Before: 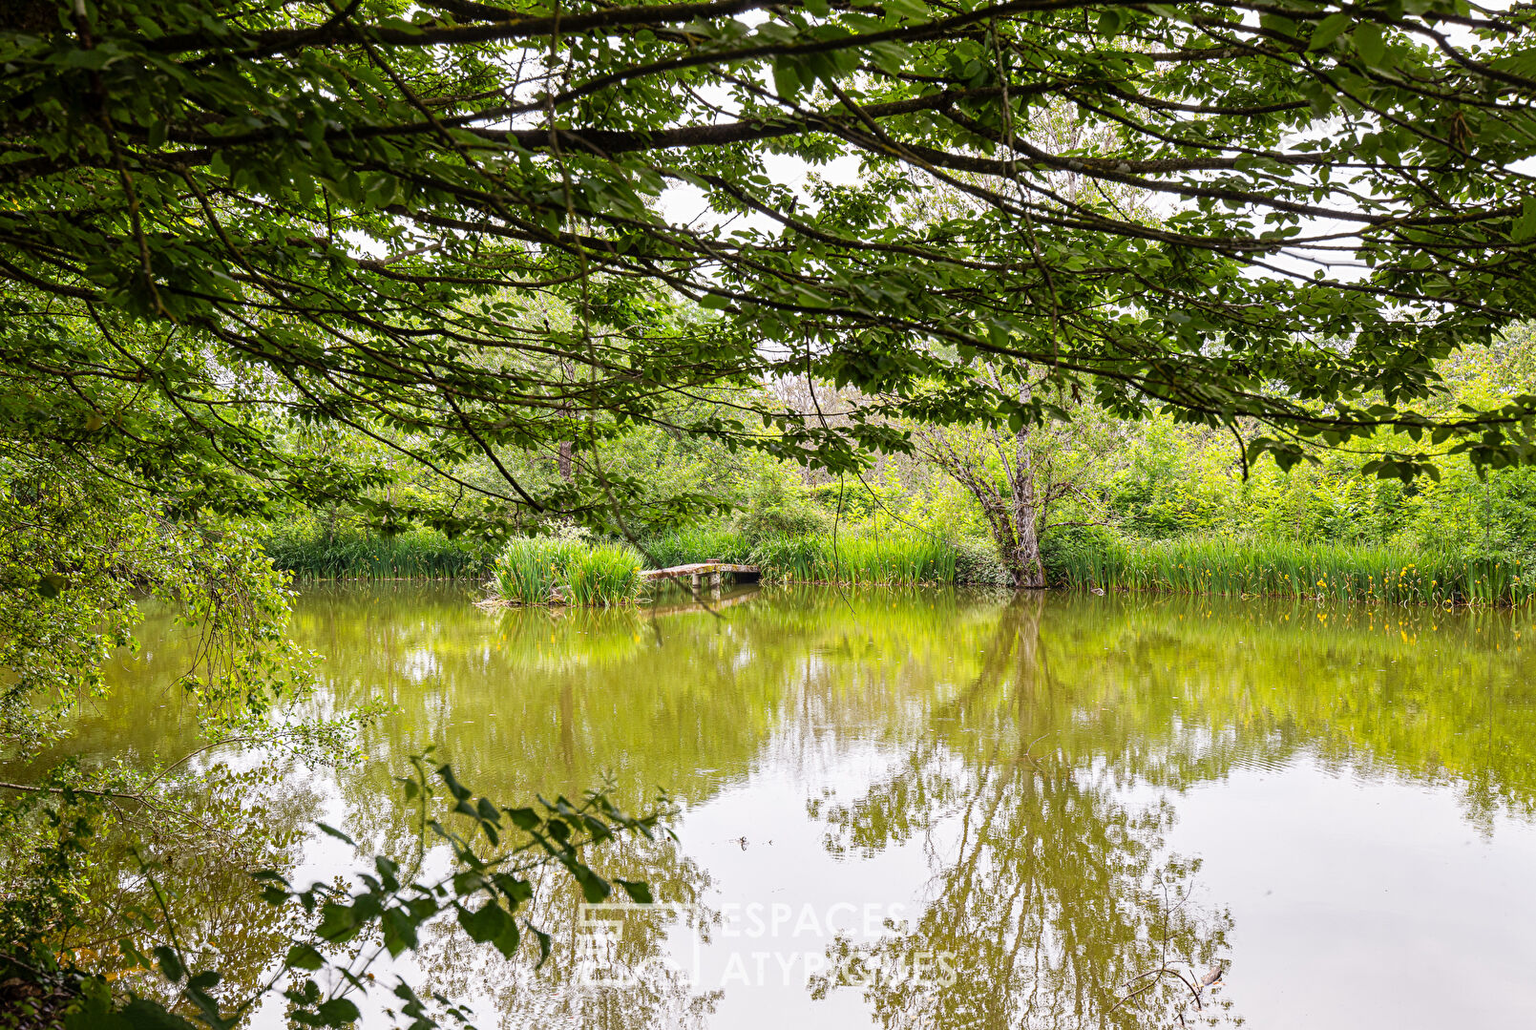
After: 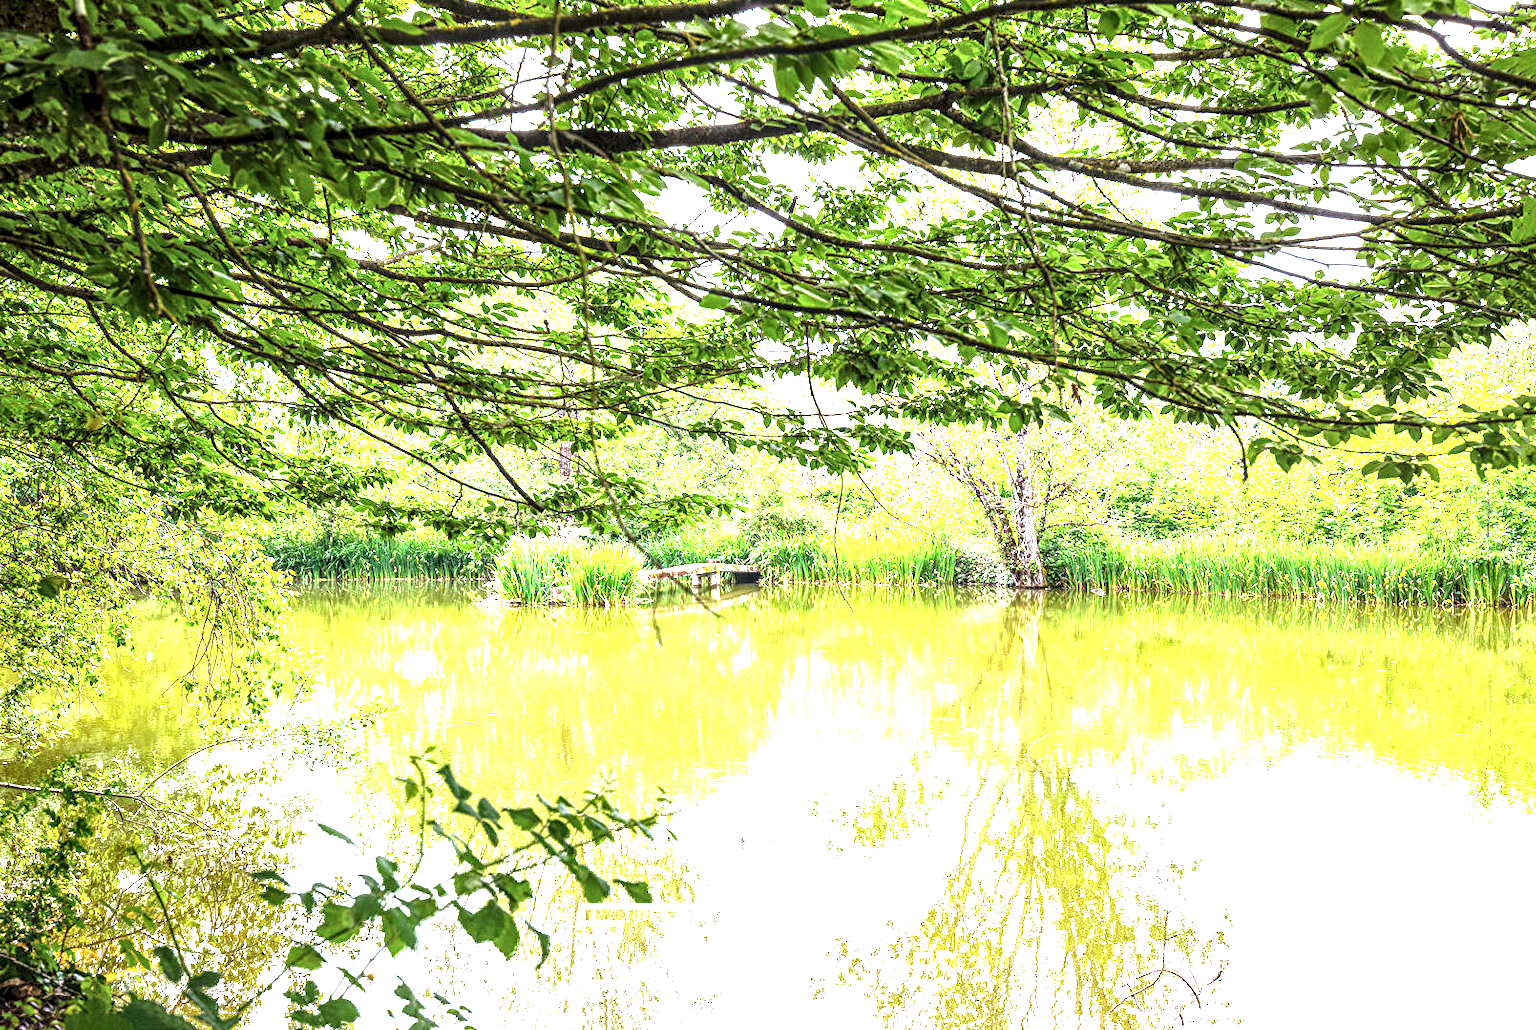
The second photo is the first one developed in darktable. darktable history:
exposure: black level correction 0, exposure 2 EV, compensate highlight preservation false
color calibration: x 0.37, y 0.382, temperature 4313.32 K
local contrast: detail 150%
color correction: highlights a* -2.68, highlights b* 2.57
